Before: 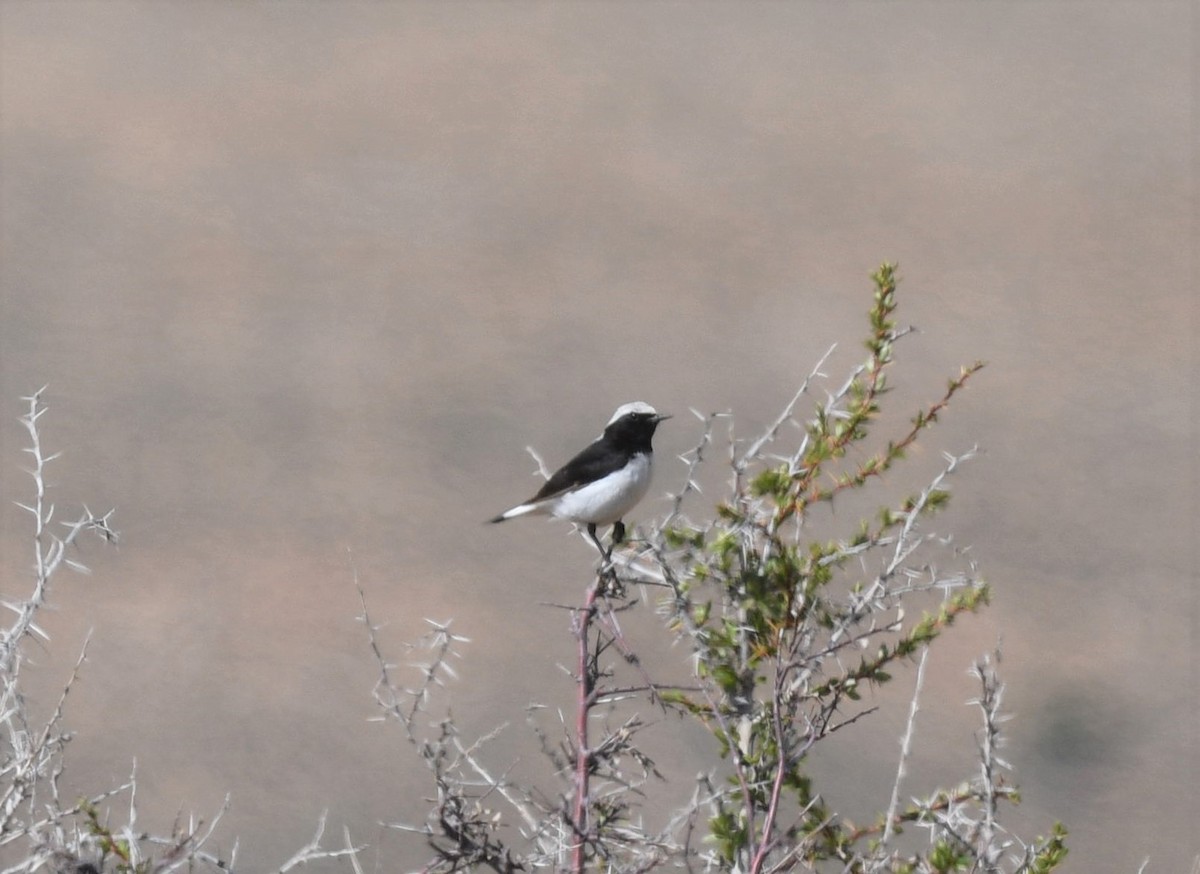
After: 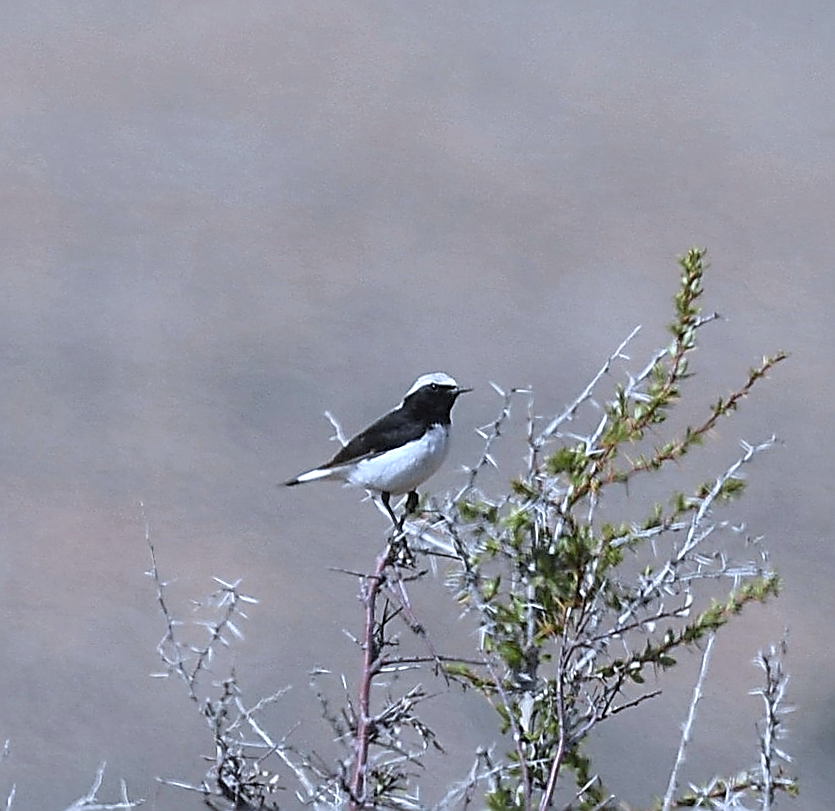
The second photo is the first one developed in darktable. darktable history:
white balance: red 0.926, green 1.003, blue 1.133
sharpen: amount 2
color zones: curves: ch0 [(0.068, 0.464) (0.25, 0.5) (0.48, 0.508) (0.75, 0.536) (0.886, 0.476) (0.967, 0.456)]; ch1 [(0.066, 0.456) (0.25, 0.5) (0.616, 0.508) (0.746, 0.56) (0.934, 0.444)]
crop and rotate: angle -3.27°, left 14.277%, top 0.028%, right 10.766%, bottom 0.028%
